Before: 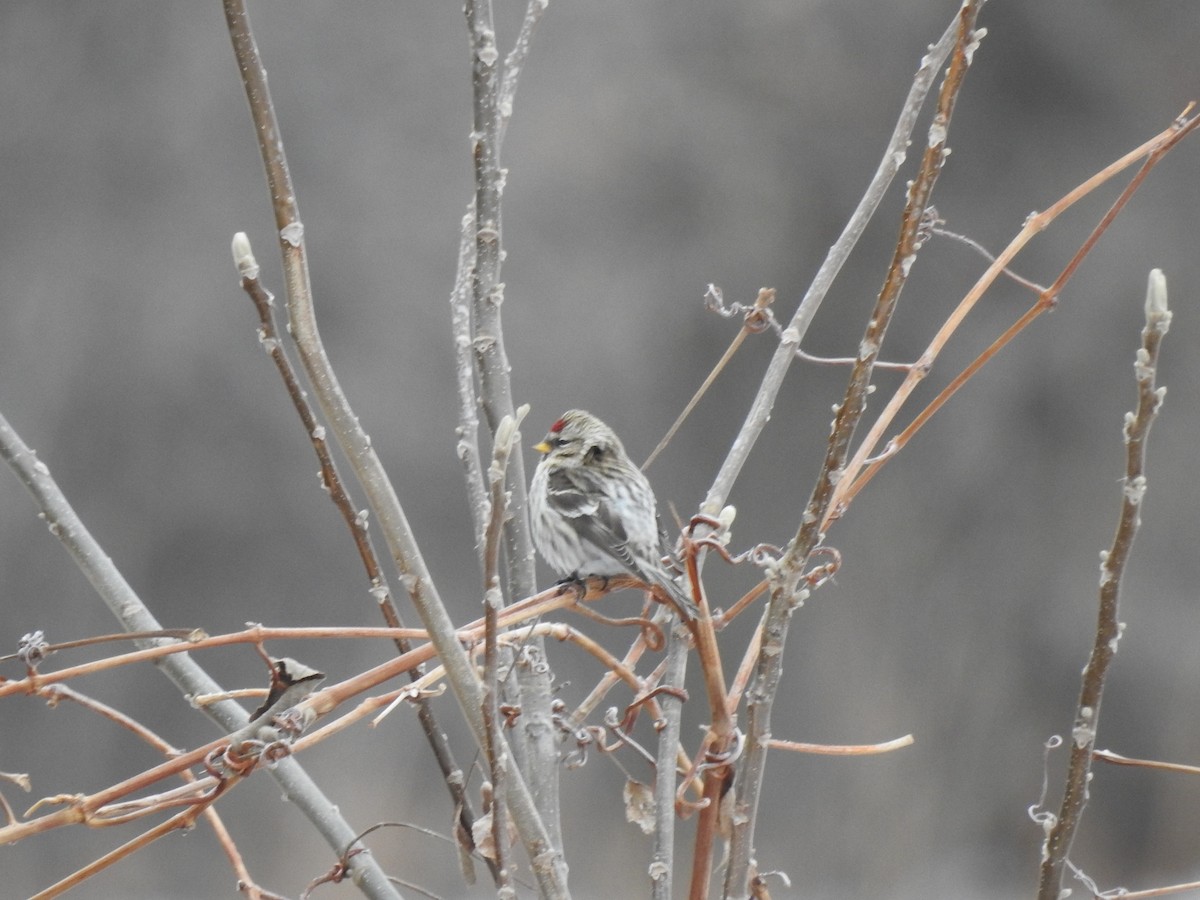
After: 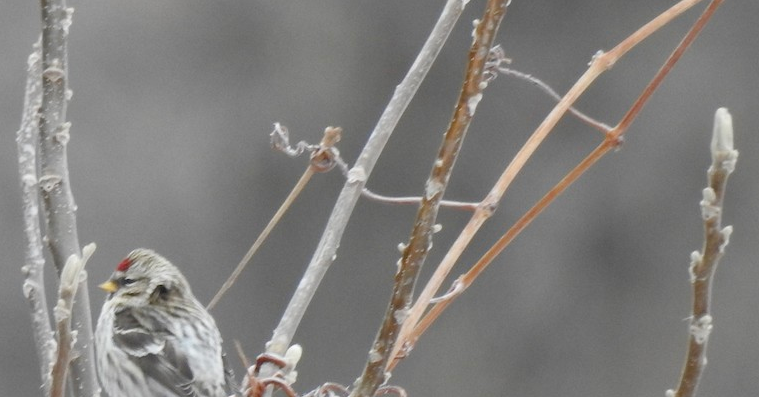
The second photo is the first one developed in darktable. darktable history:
crop: left 36.245%, top 17.919%, right 0.437%, bottom 37.896%
color balance rgb: linear chroma grading › global chroma 8.733%, perceptual saturation grading › global saturation 0.184%, perceptual saturation grading › highlights -31.126%, perceptual saturation grading › mid-tones 5.185%, perceptual saturation grading › shadows 18.709%, global vibrance 20%
